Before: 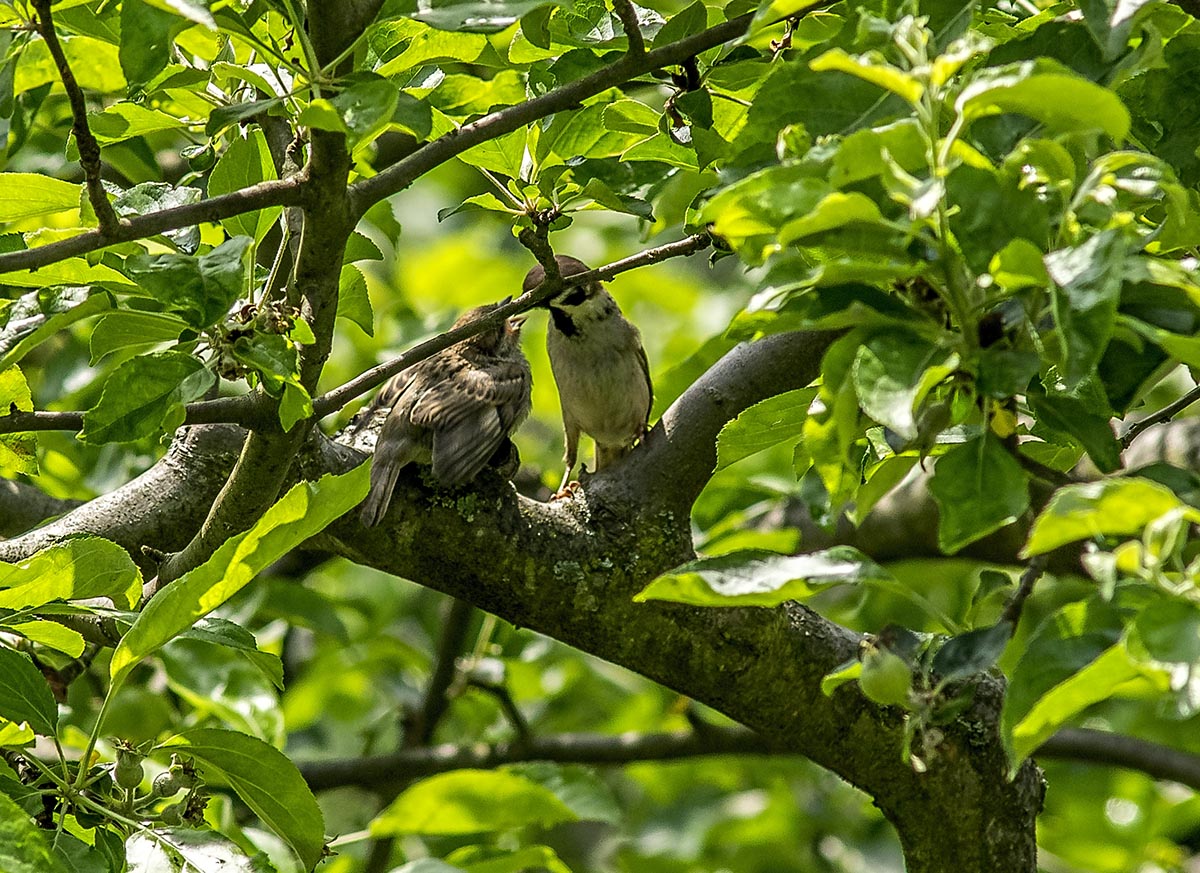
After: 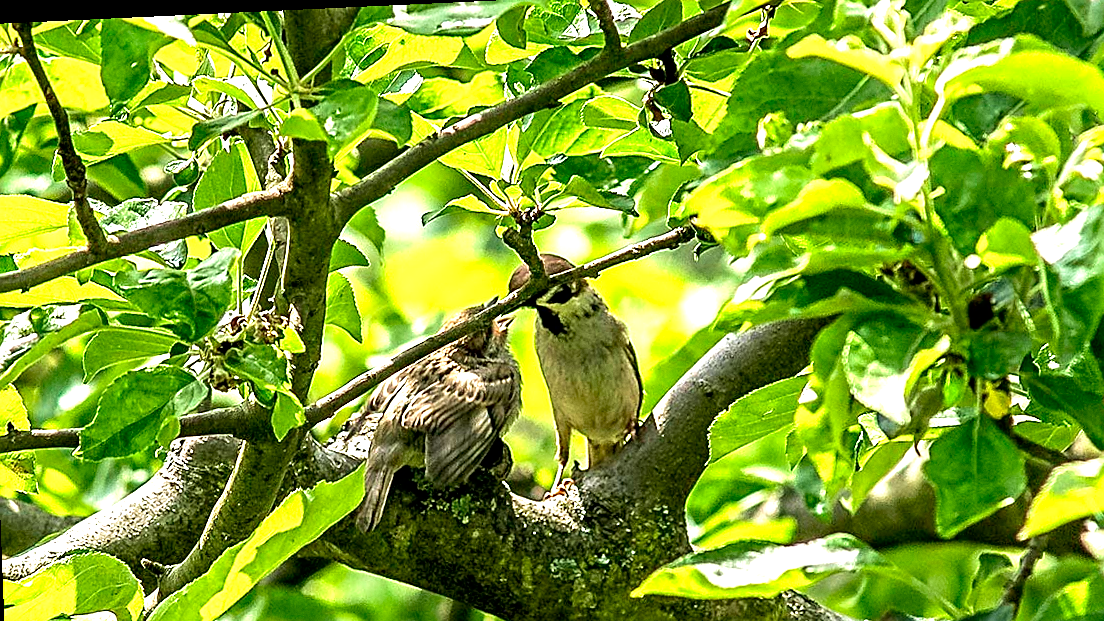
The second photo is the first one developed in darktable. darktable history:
crop: left 1.509%, top 3.452%, right 7.696%, bottom 28.452%
rotate and perspective: rotation -2.22°, lens shift (horizontal) -0.022, automatic cropping off
sharpen: on, module defaults
exposure: black level correction 0.001, exposure 1.3 EV, compensate highlight preservation false
velvia: on, module defaults
contrast brightness saturation: saturation -0.05
grain: coarseness 0.09 ISO, strength 10%
